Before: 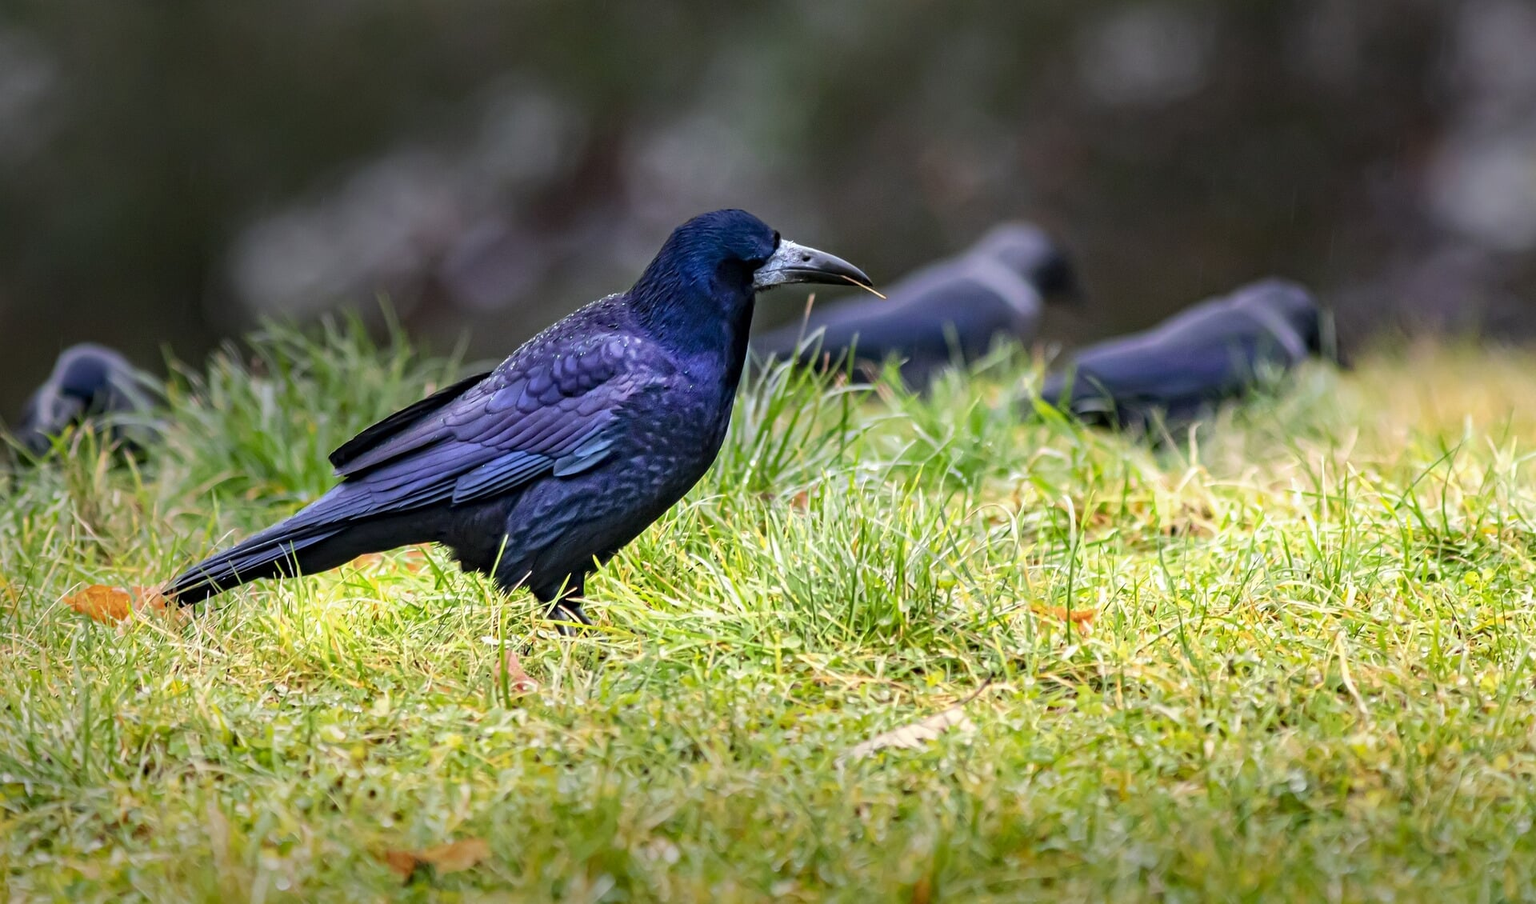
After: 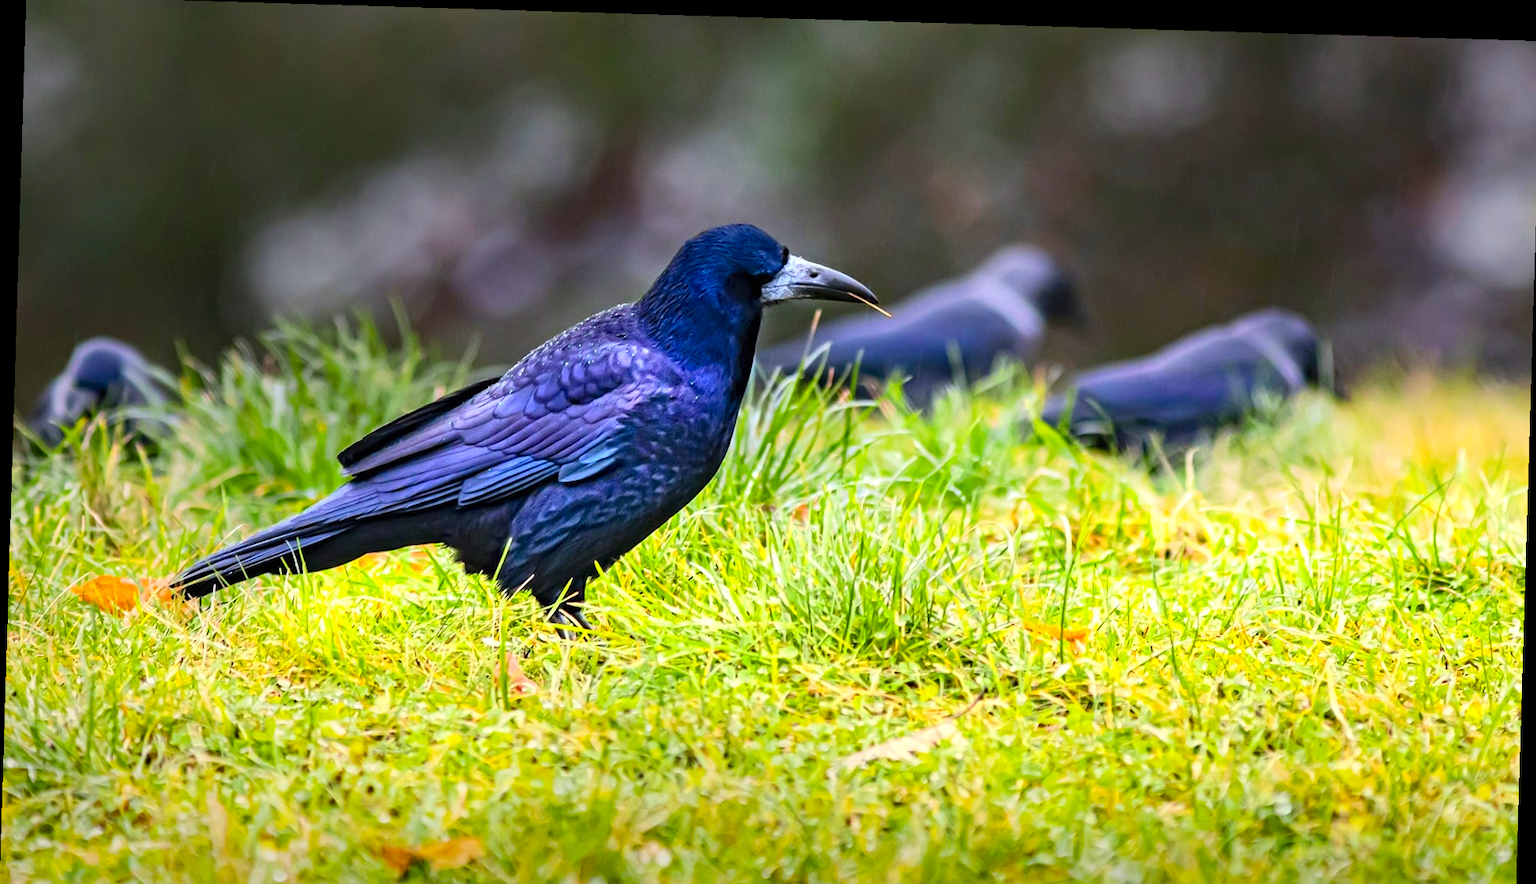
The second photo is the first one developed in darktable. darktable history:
rotate and perspective: rotation 1.72°, automatic cropping off
levels: levels [0, 0.492, 0.984]
color balance rgb: perceptual saturation grading › global saturation 20%, global vibrance 20%
crop: top 0.448%, right 0.264%, bottom 5.045%
contrast brightness saturation: contrast 0.2, brightness 0.16, saturation 0.22
